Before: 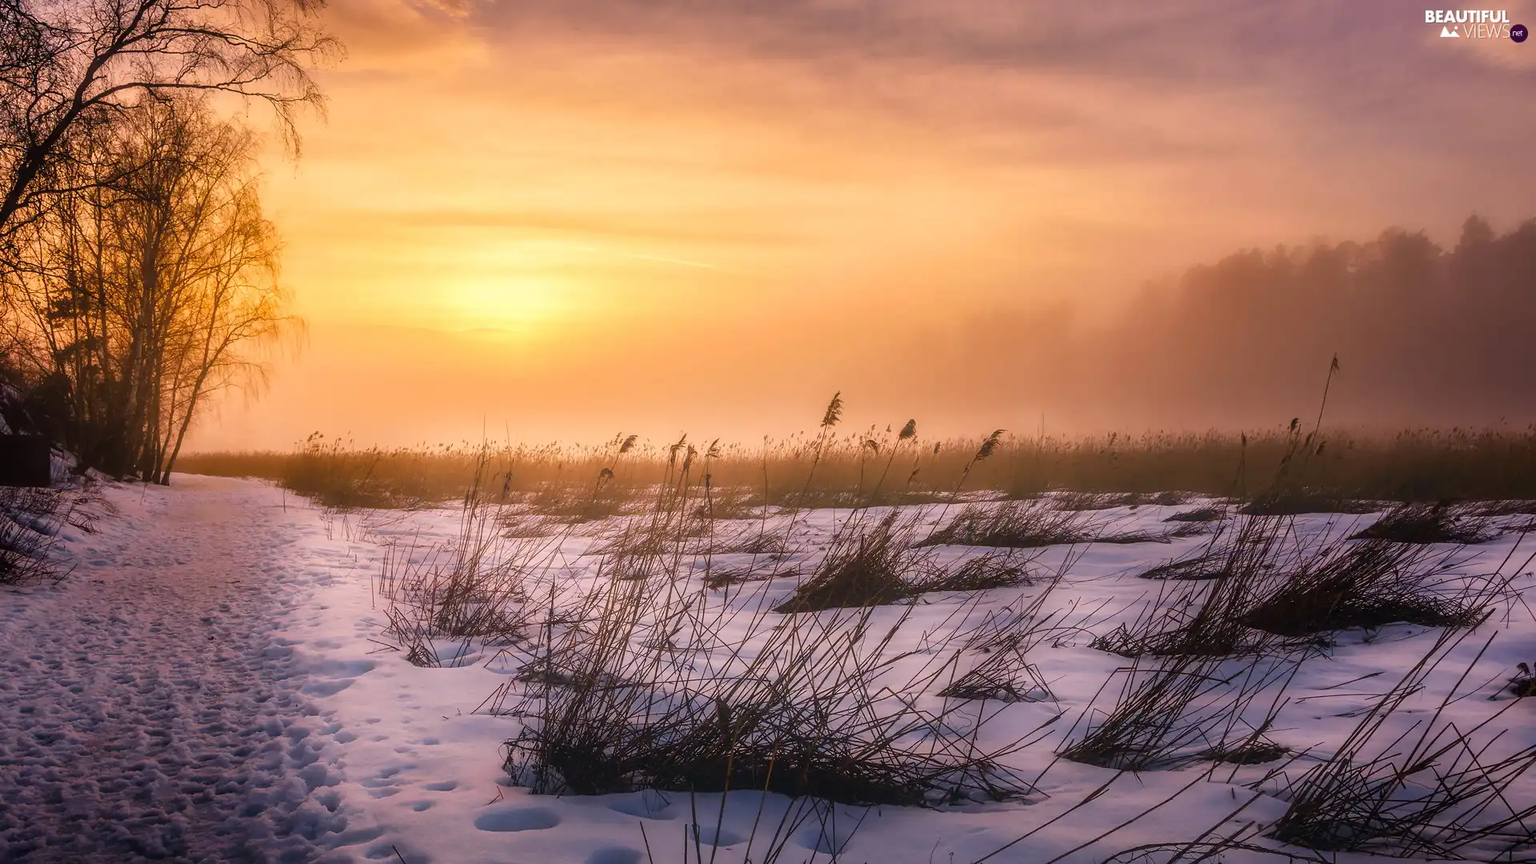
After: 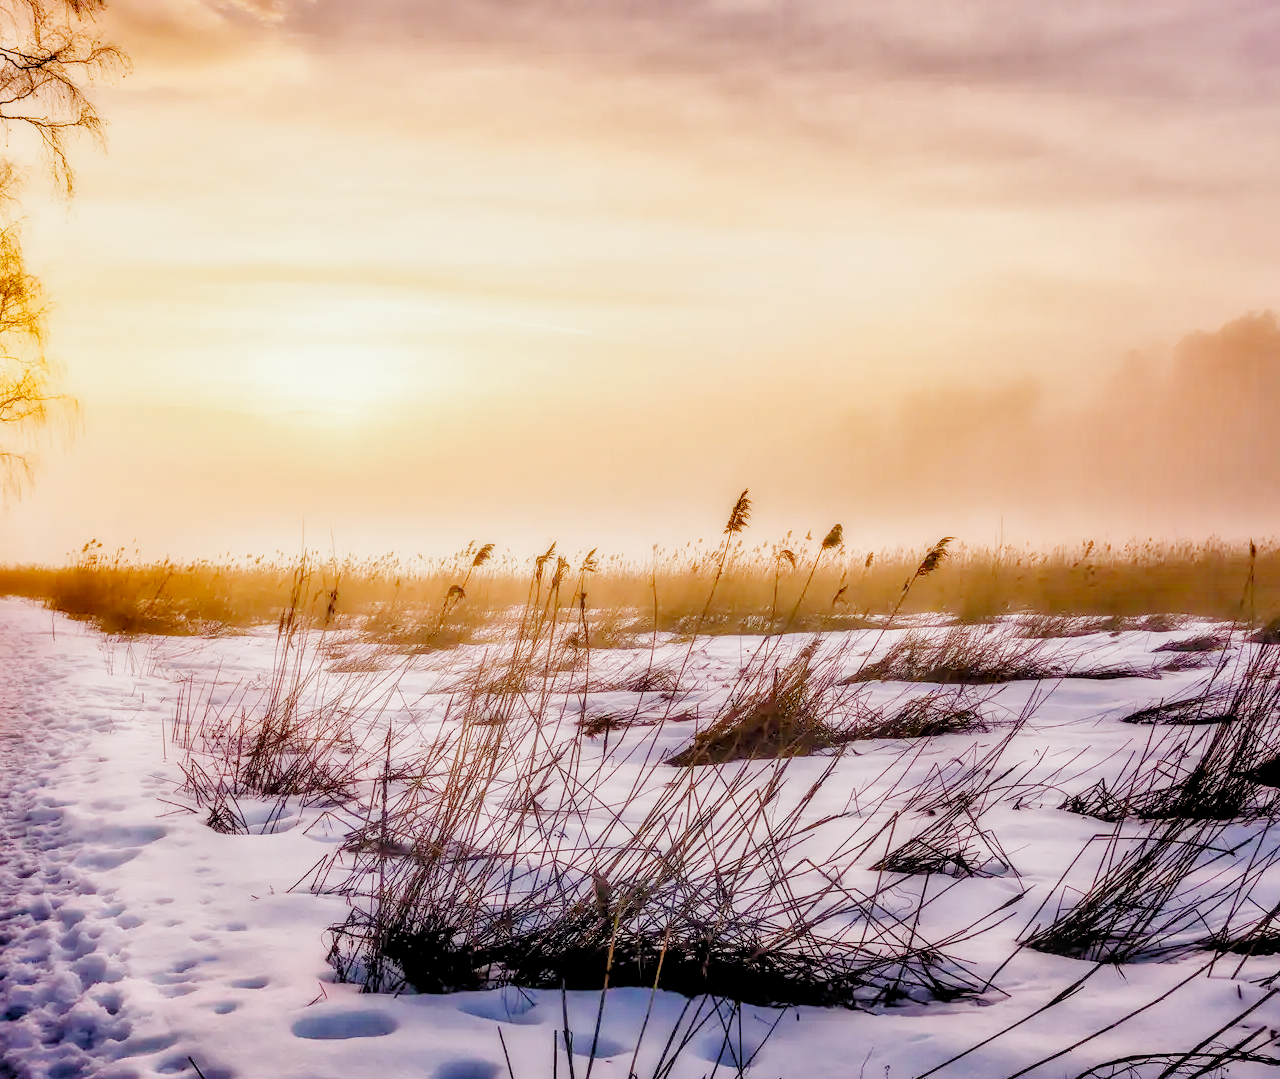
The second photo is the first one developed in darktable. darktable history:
color zones: curves: ch0 [(0, 0.558) (0.143, 0.559) (0.286, 0.529) (0.429, 0.505) (0.571, 0.5) (0.714, 0.5) (0.857, 0.5) (1, 0.558)]; ch1 [(0, 0.469) (0.01, 0.469) (0.12, 0.446) (0.248, 0.469) (0.5, 0.5) (0.748, 0.5) (0.99, 0.469) (1, 0.469)]
contrast equalizer: y [[0.514, 0.573, 0.581, 0.508, 0.5, 0.5], [0.5 ×6], [0.5 ×6], [0 ×6], [0 ×6]]
tone equalizer: -8 EV 2 EV, -7 EV 2 EV, -6 EV 2 EV, -5 EV 2 EV, -4 EV 2 EV, -3 EV 1.5 EV, -2 EV 1 EV, -1 EV 0.5 EV
filmic rgb: black relative exposure -2.85 EV, white relative exposure 4.56 EV, hardness 1.77, contrast 1.25, preserve chrominance no, color science v5 (2021)
crop and rotate: left 15.754%, right 17.579%
local contrast: detail 130%
exposure: black level correction 0.001, exposure 0.675 EV, compensate highlight preservation false
